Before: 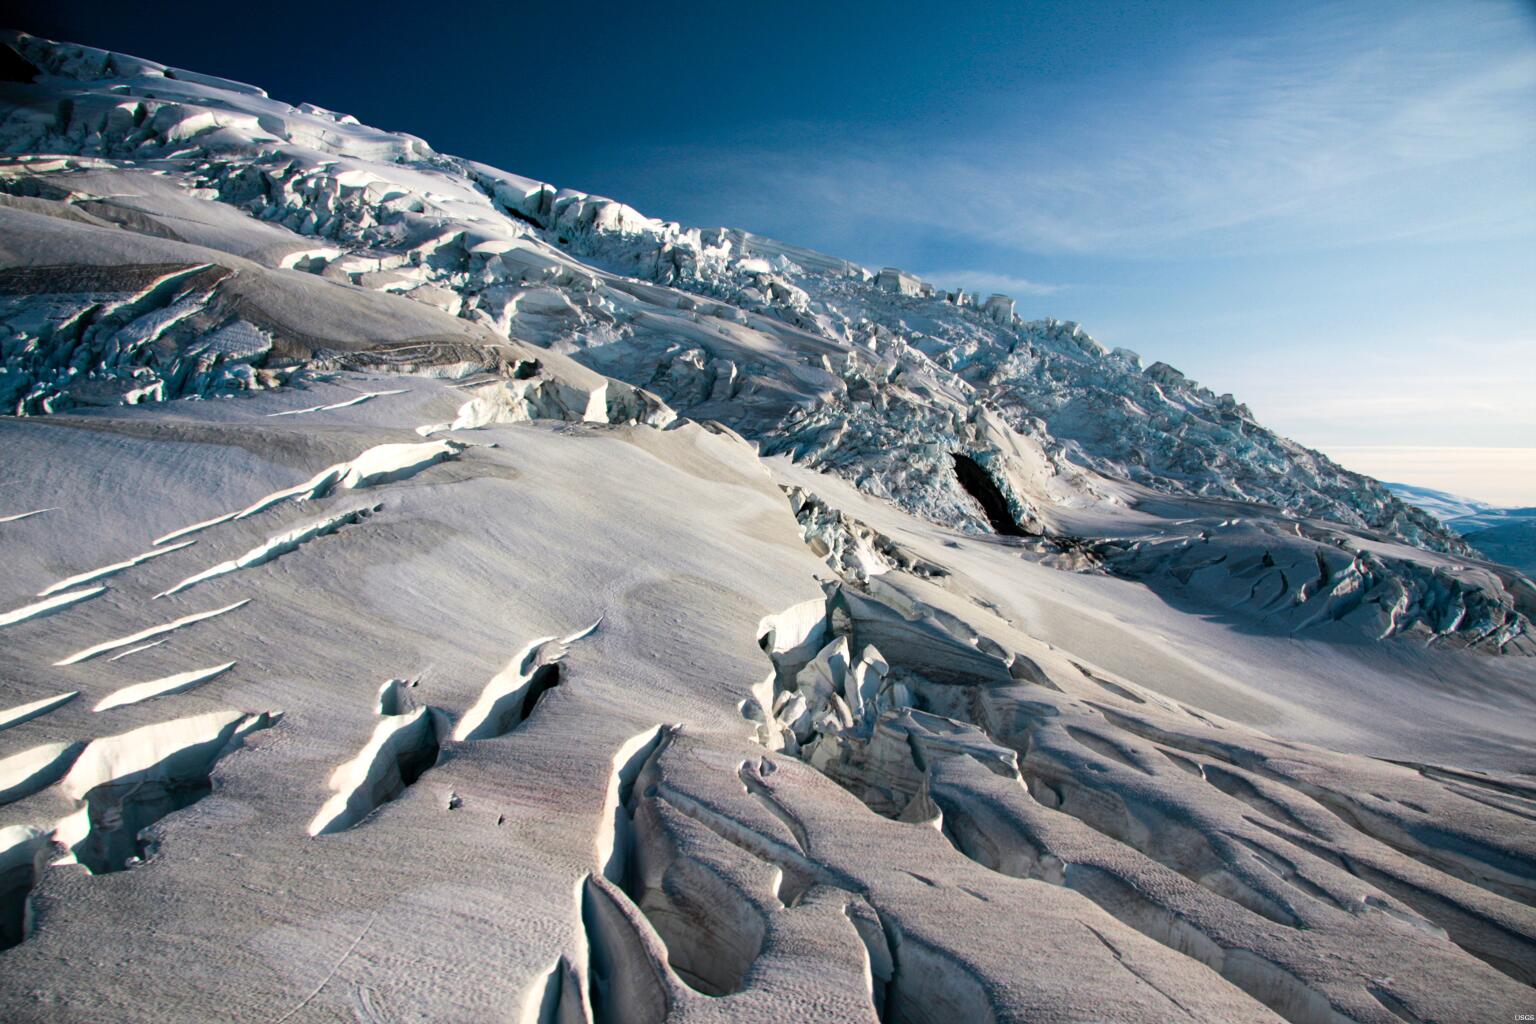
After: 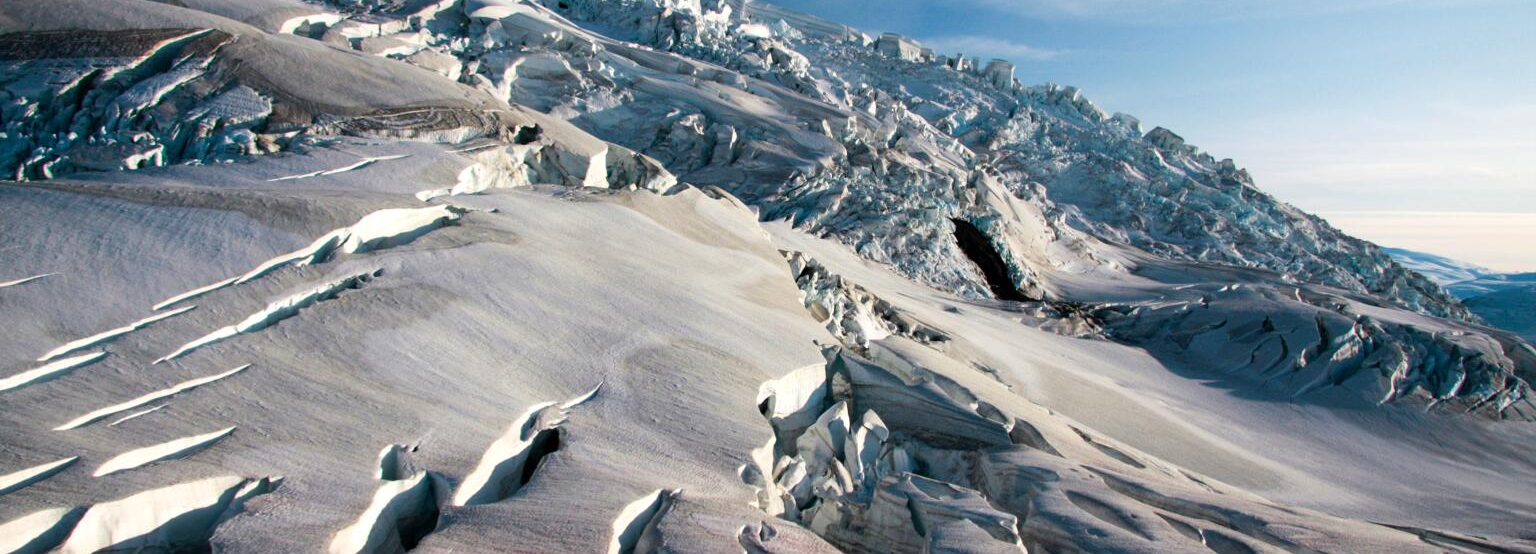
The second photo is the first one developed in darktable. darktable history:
crop and rotate: top 22.985%, bottom 22.893%
